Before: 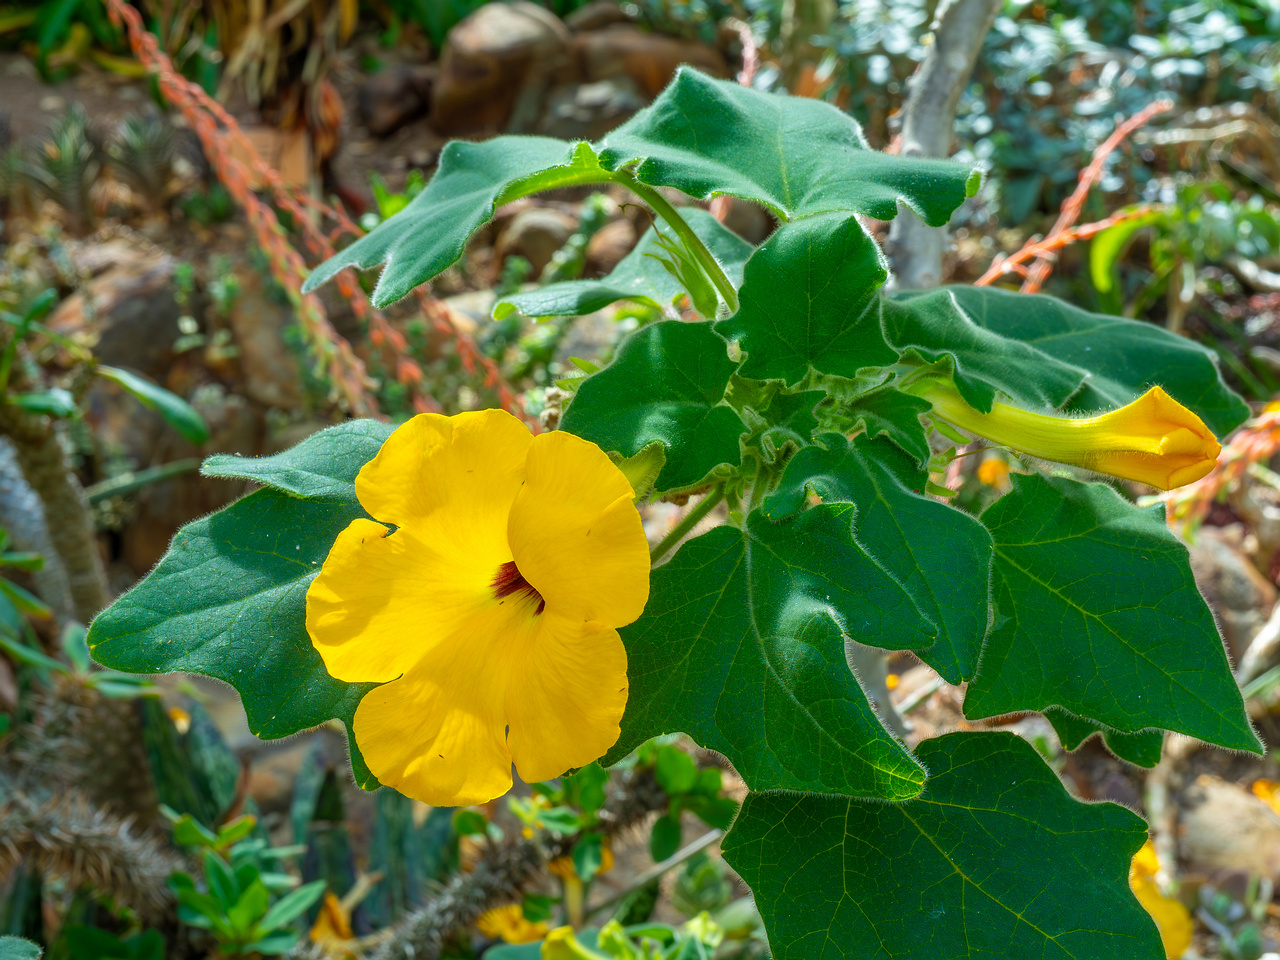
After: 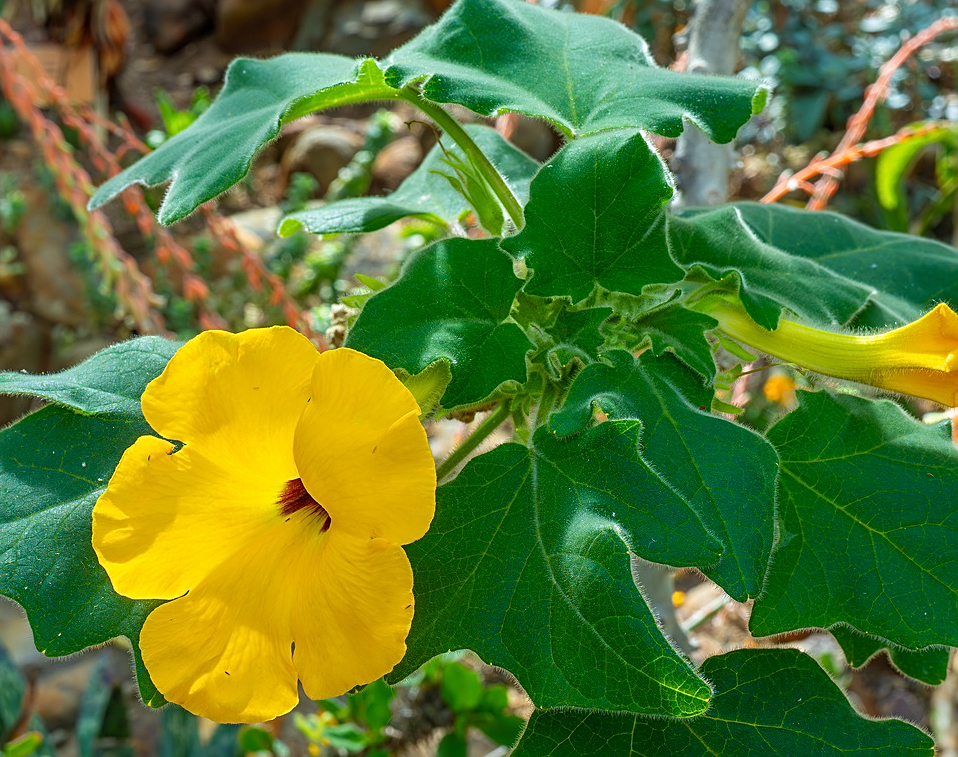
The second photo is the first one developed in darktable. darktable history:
crop: left 16.768%, top 8.653%, right 8.362%, bottom 12.485%
sharpen: on, module defaults
white balance: red 1, blue 1
